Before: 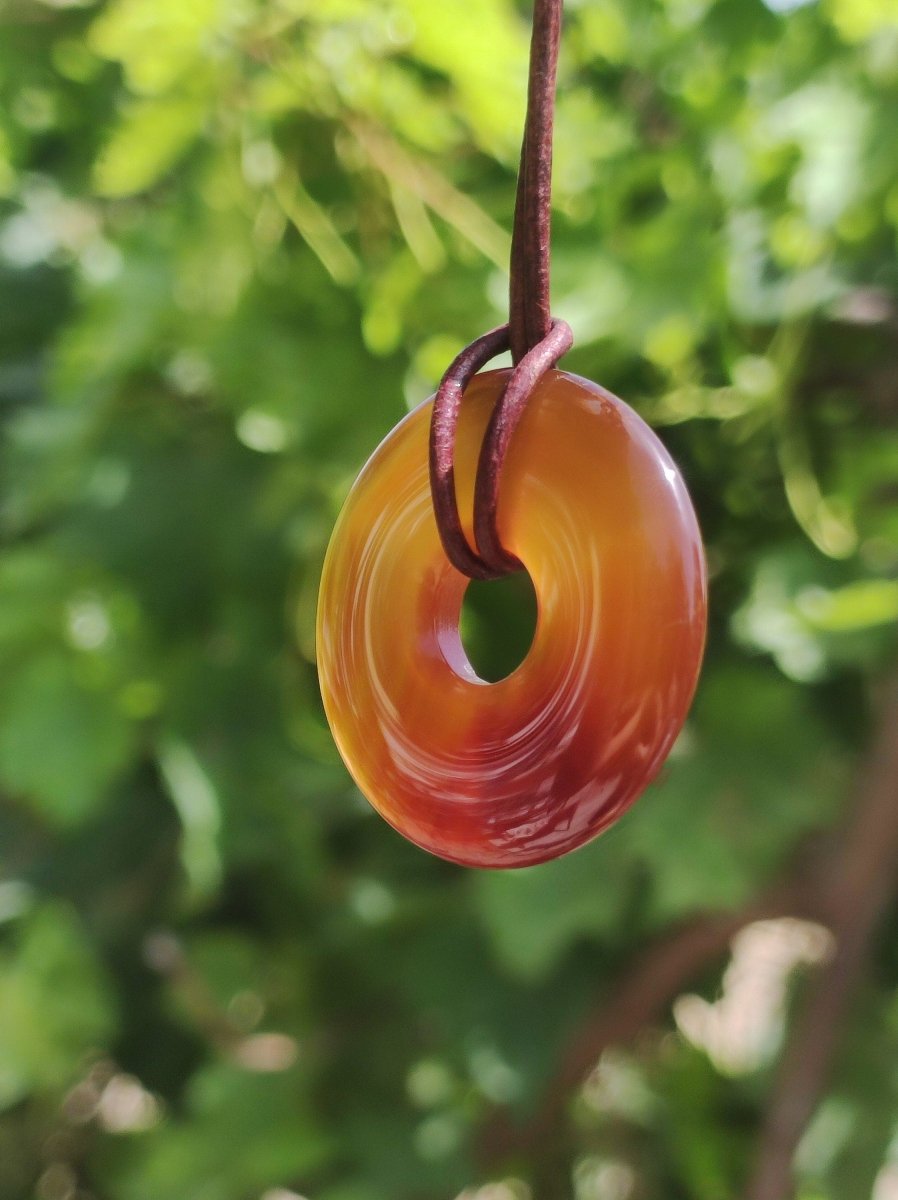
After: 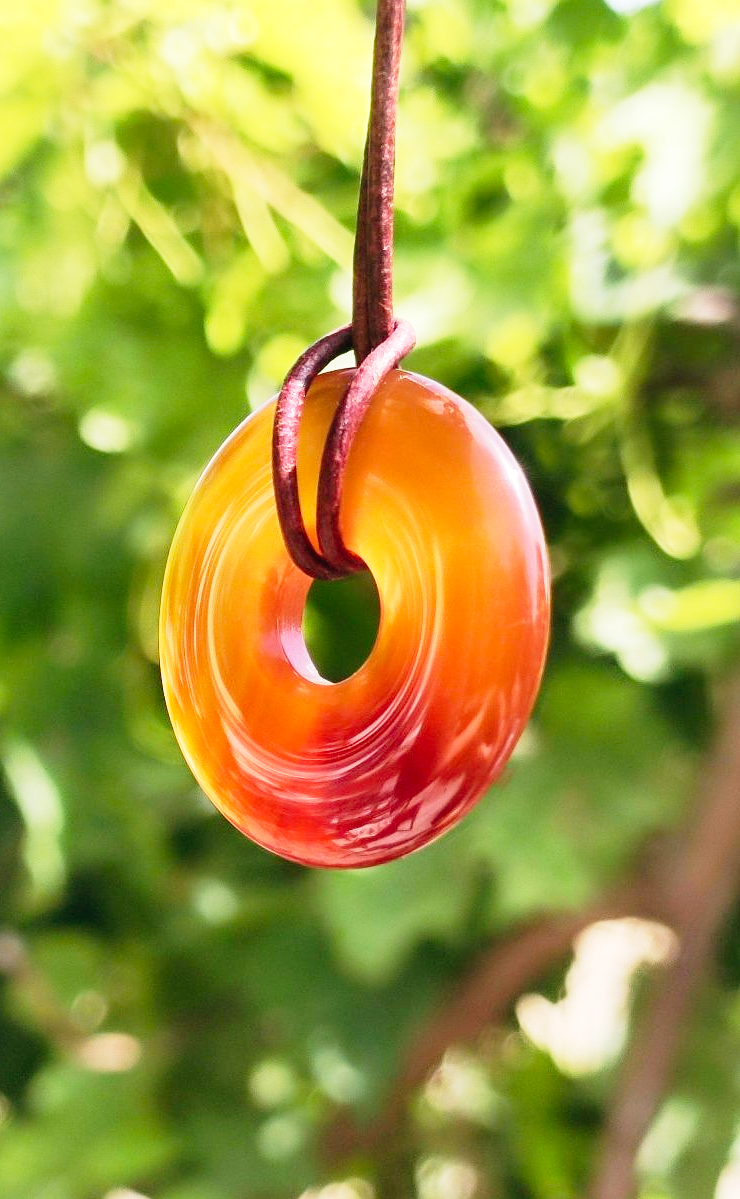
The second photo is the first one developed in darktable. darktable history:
base curve: curves: ch0 [(0, 0) (0.012, 0.01) (0.073, 0.168) (0.31, 0.711) (0.645, 0.957) (1, 1)], preserve colors none
sharpen: amount 0.2
crop: left 17.582%, bottom 0.031%
color balance: lift [0.998, 0.998, 1.001, 1.002], gamma [0.995, 1.025, 0.992, 0.975], gain [0.995, 1.02, 0.997, 0.98]
